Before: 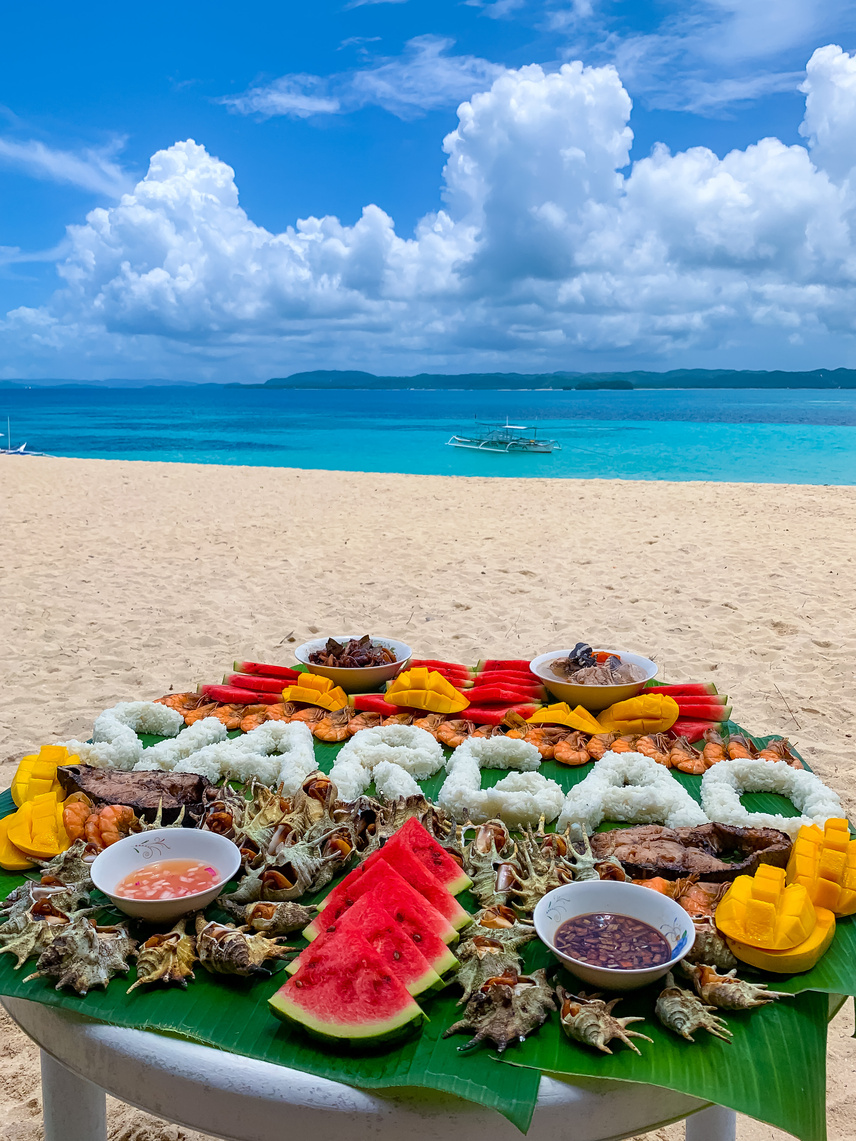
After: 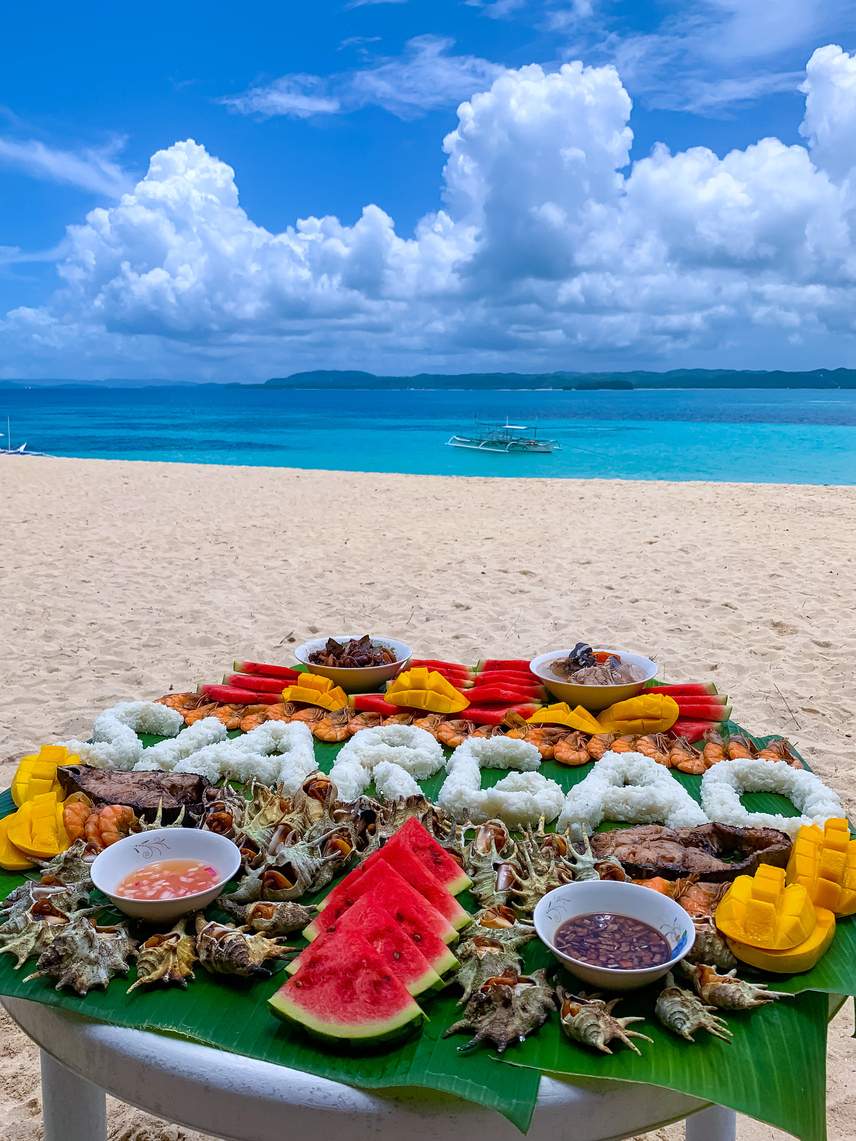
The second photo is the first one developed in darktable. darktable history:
white balance: red 0.984, blue 1.059
base curve: curves: ch0 [(0, 0) (0.303, 0.277) (1, 1)]
